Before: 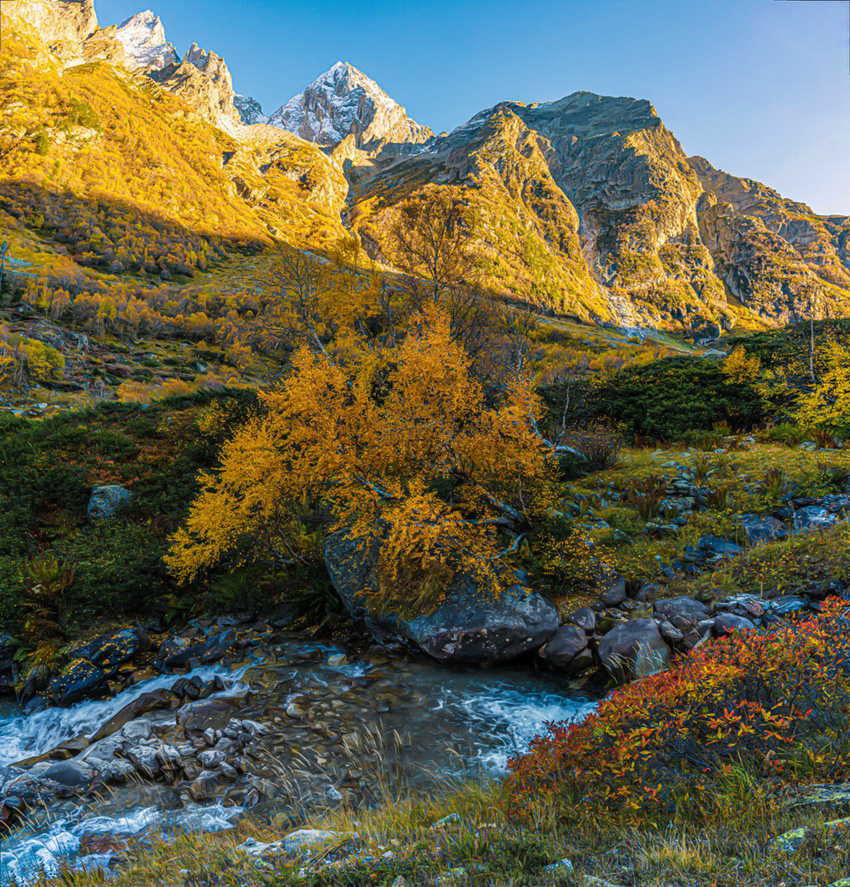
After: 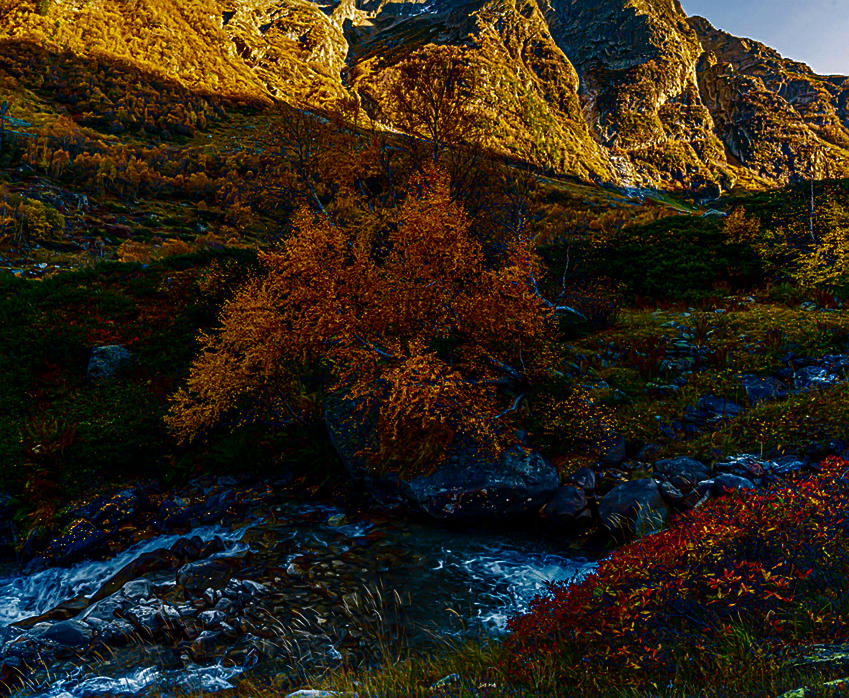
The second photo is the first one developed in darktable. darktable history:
sharpen: on, module defaults
contrast brightness saturation: contrast 0.086, brightness -0.604, saturation 0.175
crop and rotate: top 15.898%, bottom 5.382%
color balance rgb: perceptual saturation grading › global saturation 1.162%, perceptual saturation grading › highlights -1.446%, perceptual saturation grading › mid-tones 3.387%, perceptual saturation grading › shadows 7.852%
